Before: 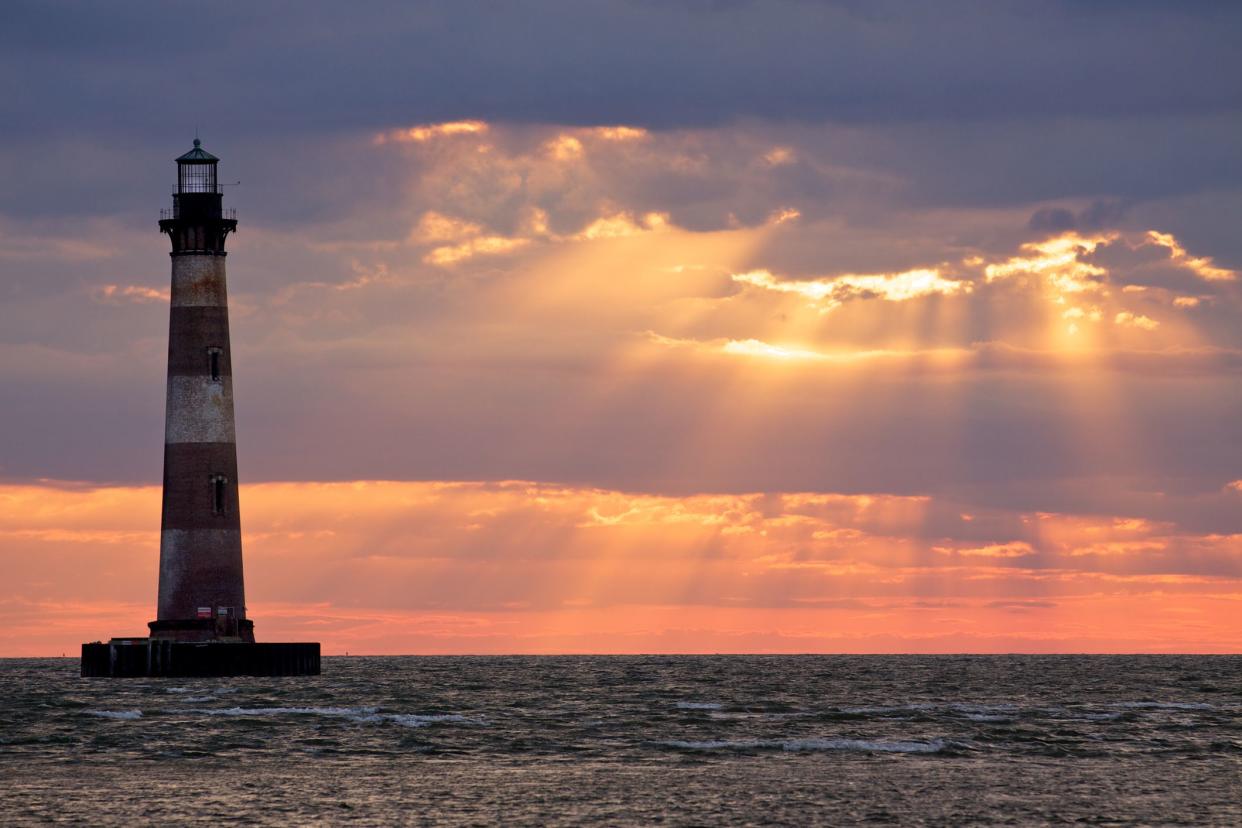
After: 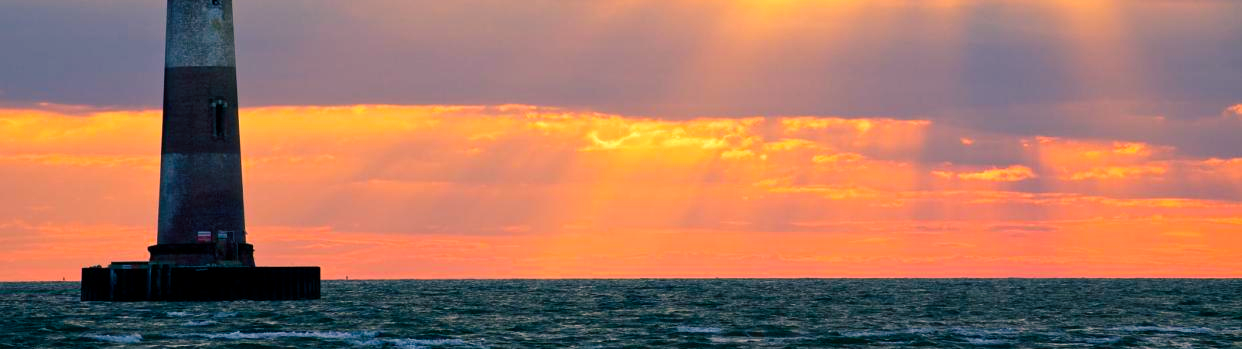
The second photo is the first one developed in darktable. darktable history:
crop: top 45.505%, bottom 12.244%
levels: mode automatic, gray 50.81%
color balance rgb: shadows lift › luminance -28.92%, shadows lift › chroma 10.212%, shadows lift › hue 229.5°, perceptual saturation grading › global saturation 31.19%
